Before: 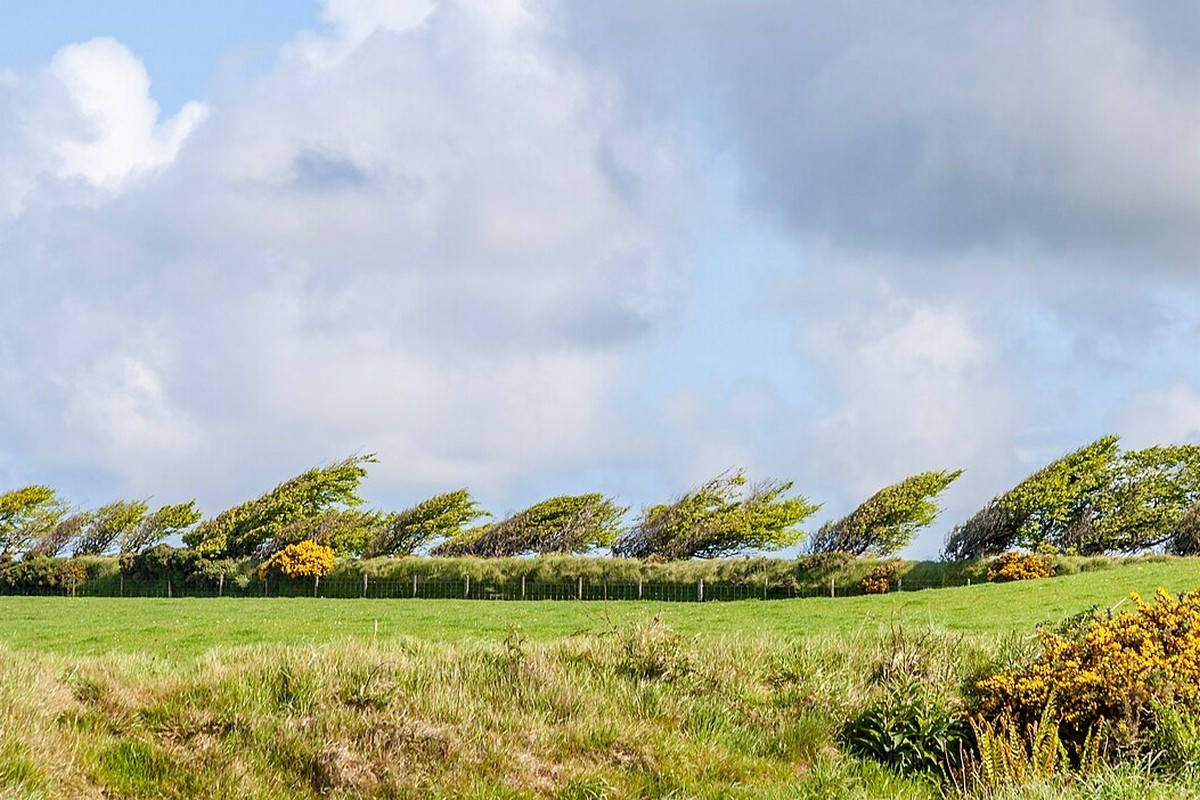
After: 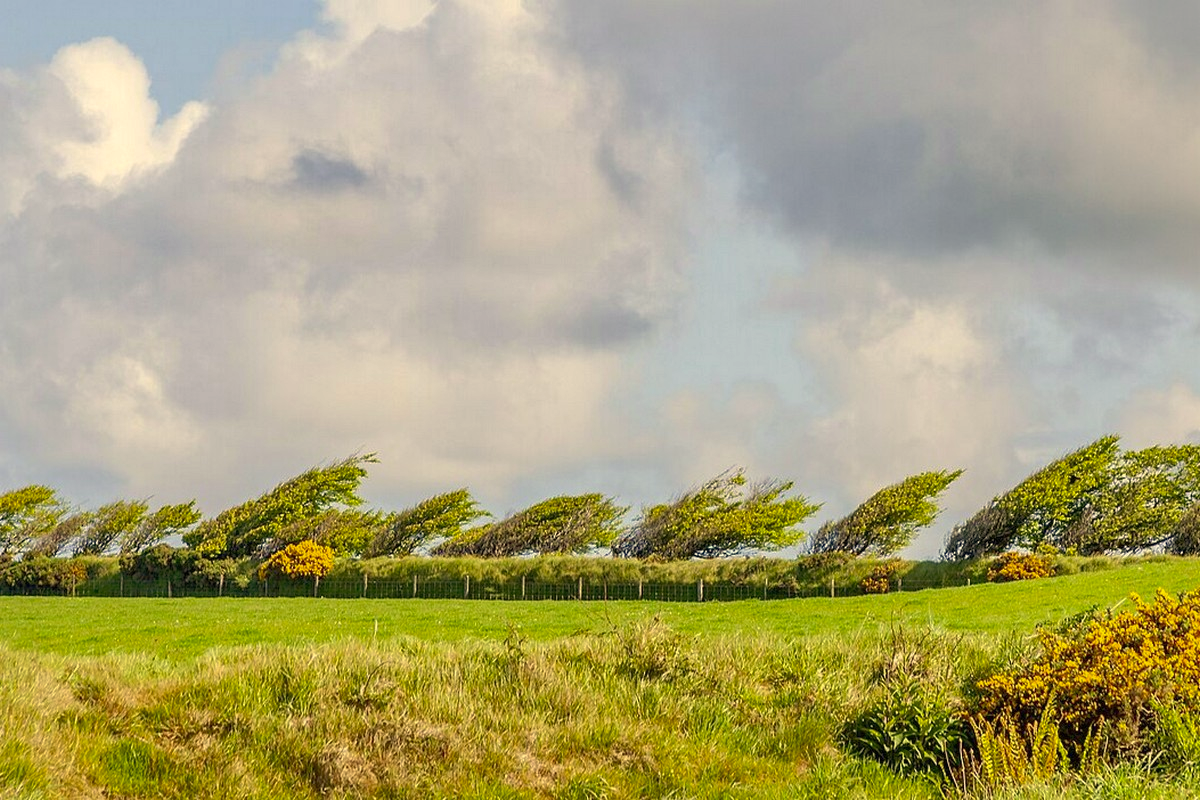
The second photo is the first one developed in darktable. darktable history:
color correction: highlights a* 2.72, highlights b* 22.8
shadows and highlights: on, module defaults
